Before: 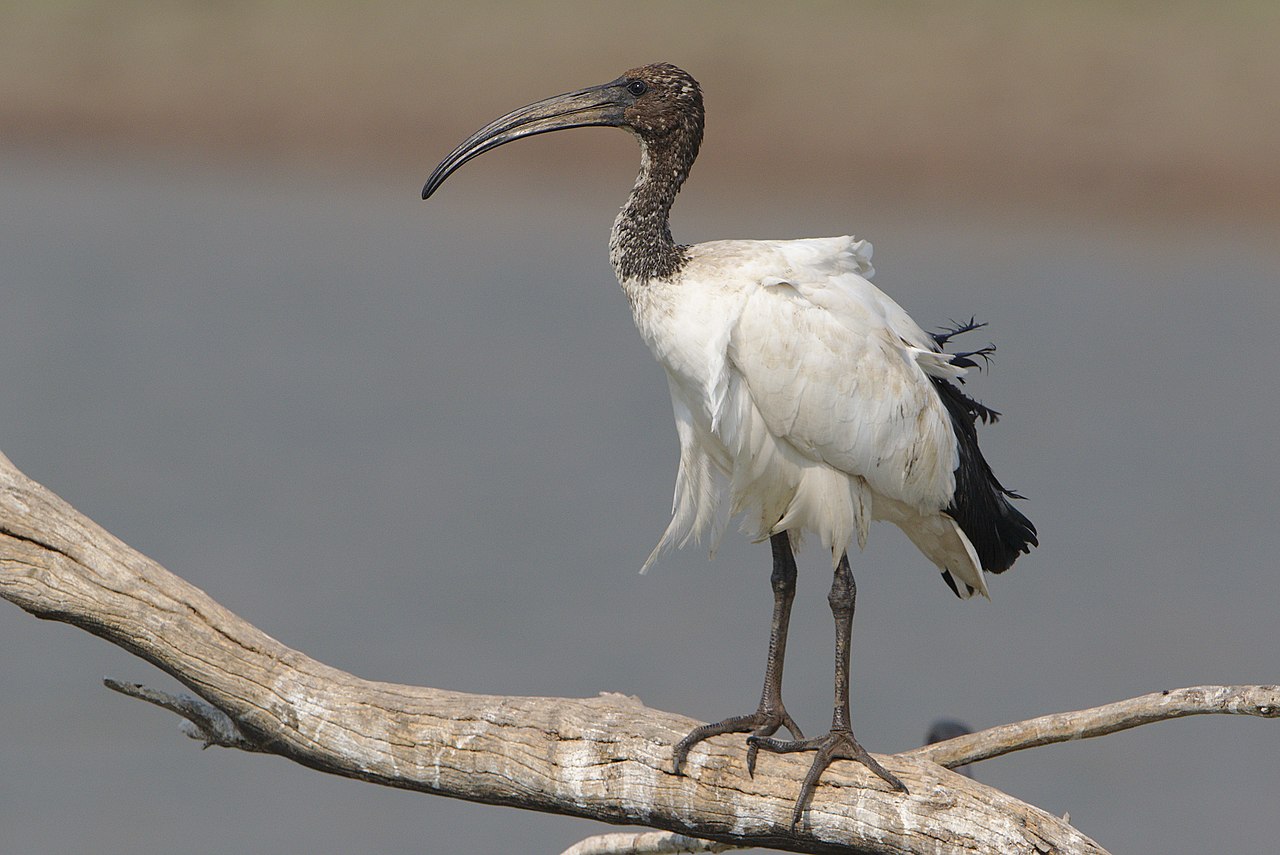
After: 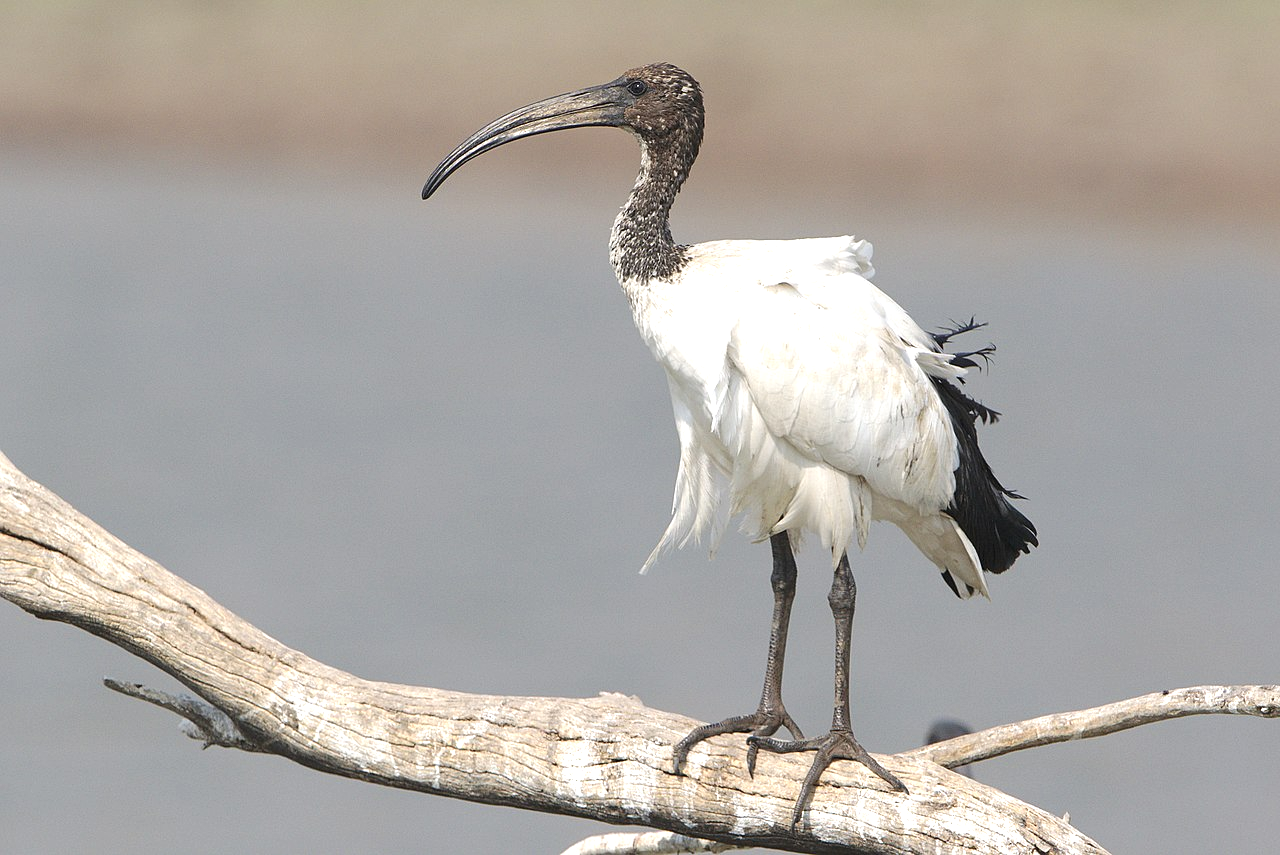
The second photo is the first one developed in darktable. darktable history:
exposure: black level correction 0, exposure 0.89 EV, compensate highlight preservation false
color correction: highlights b* -0.046, saturation 0.778
